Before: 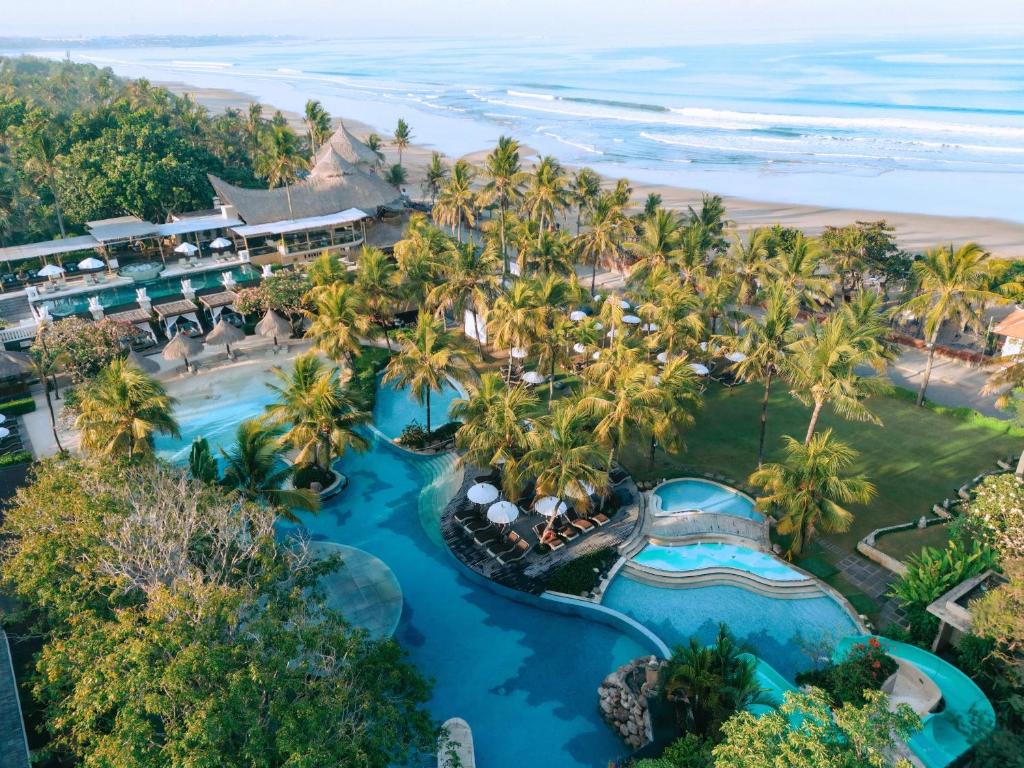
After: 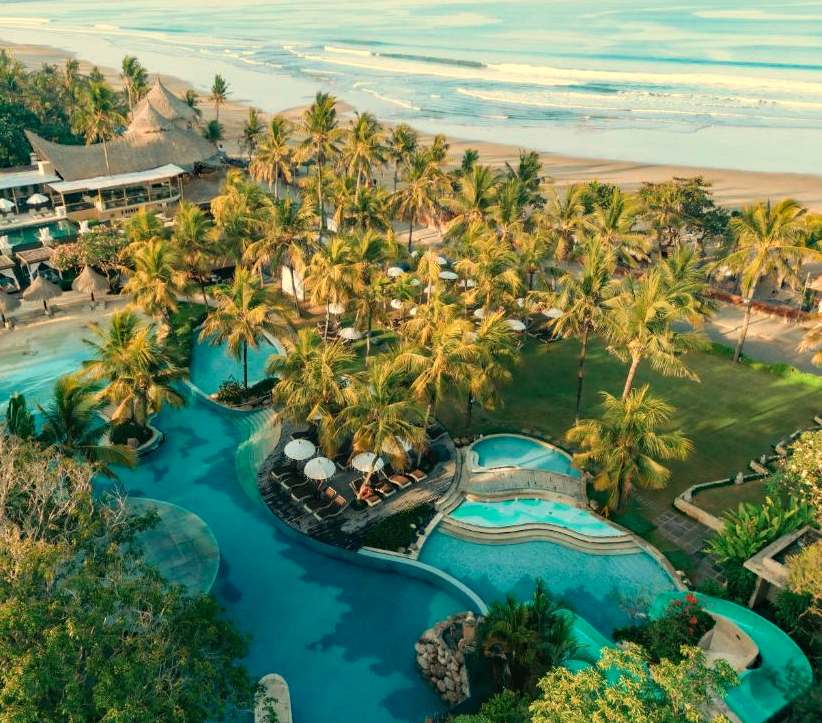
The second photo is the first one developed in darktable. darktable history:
haze removal: compatibility mode true, adaptive false
crop and rotate: left 17.959%, top 5.771%, right 1.742%
white balance: red 1.08, blue 0.791
